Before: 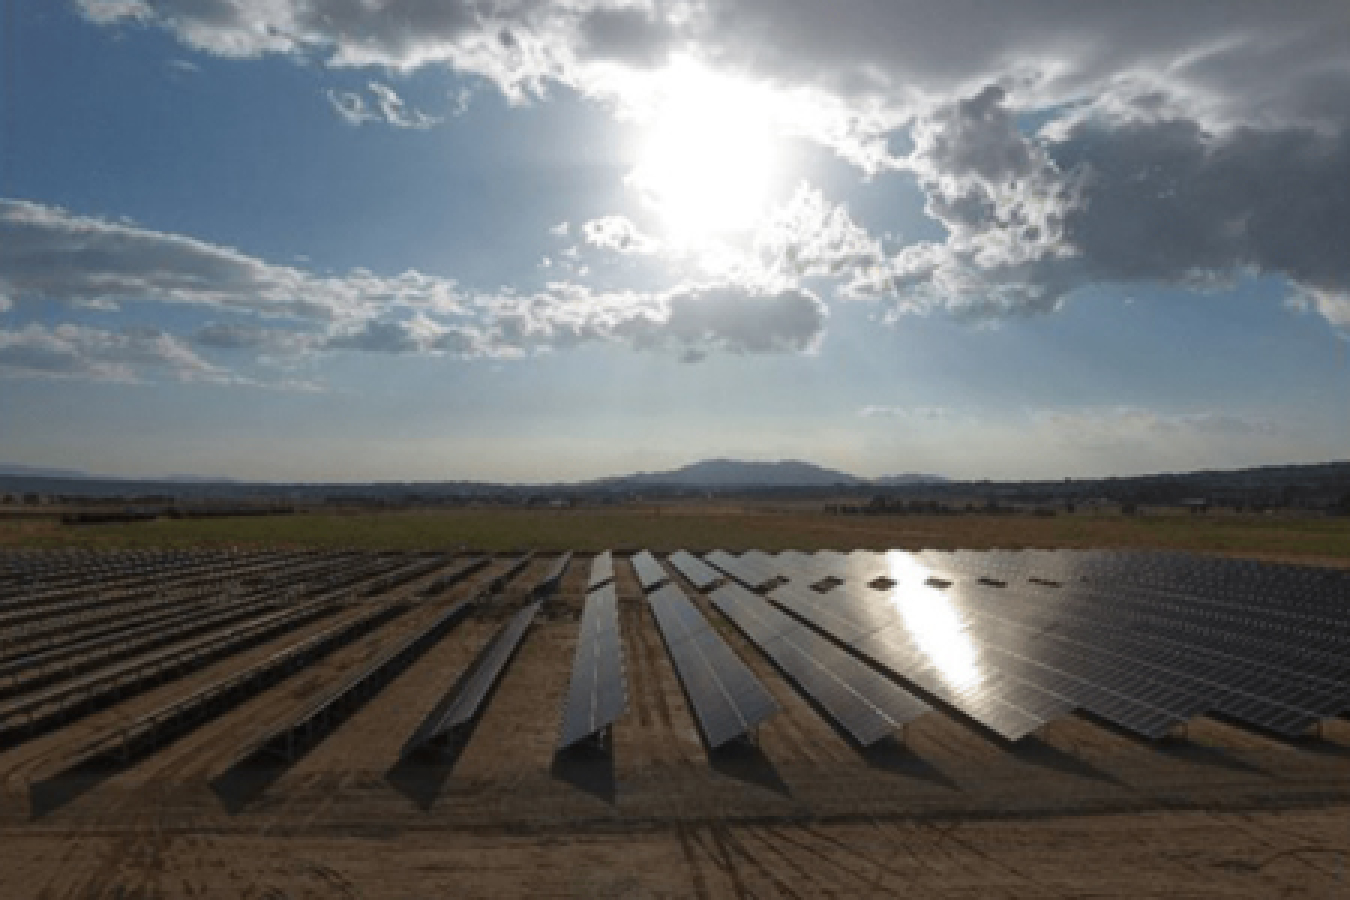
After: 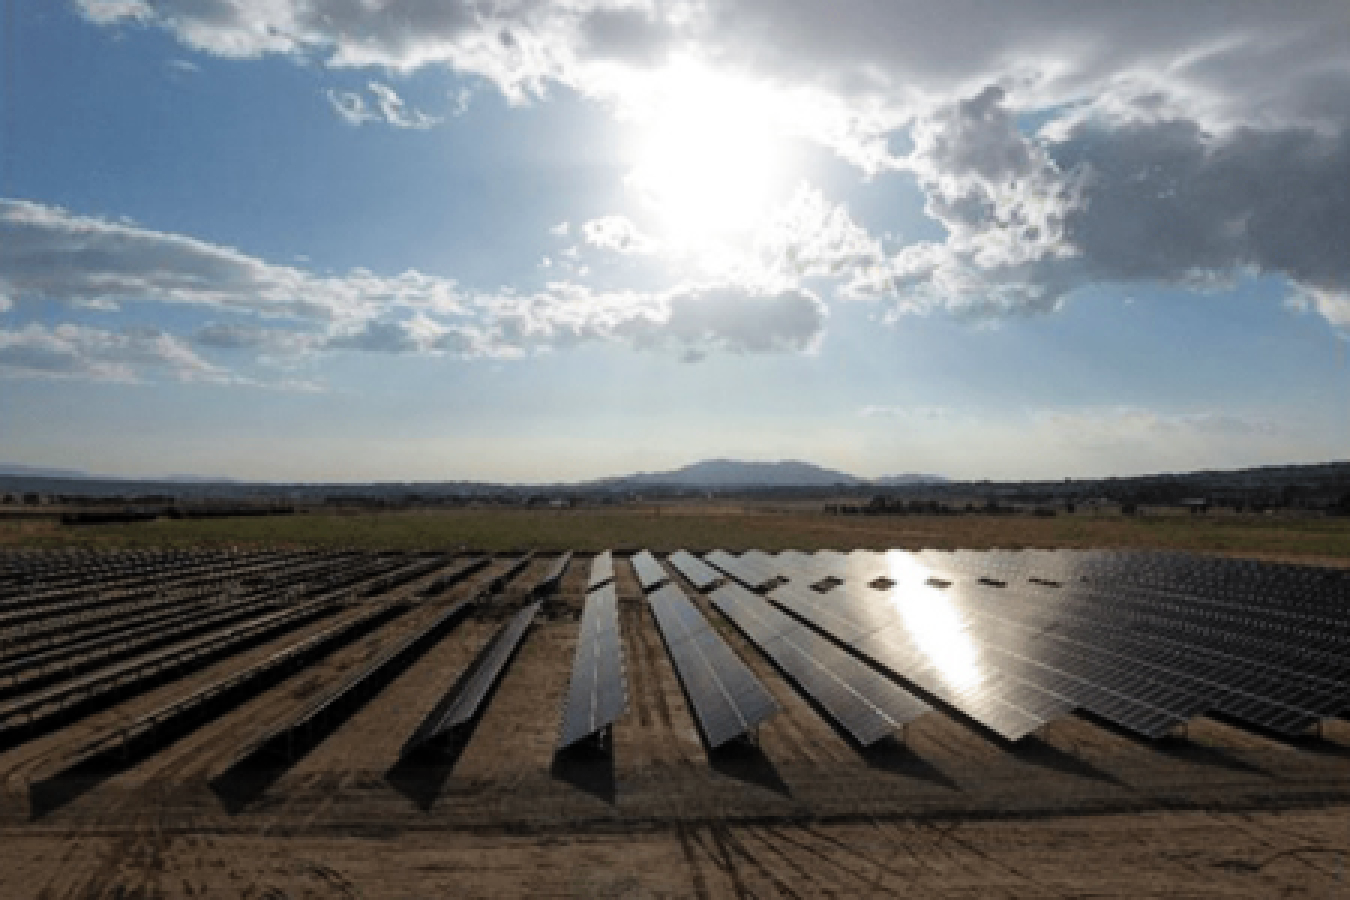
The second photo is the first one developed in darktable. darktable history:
filmic rgb: black relative exposure -7.28 EV, white relative exposure 5.08 EV, hardness 3.21, add noise in highlights 0, preserve chrominance max RGB, color science v3 (2019), use custom middle-gray values true, contrast in highlights soft
levels: mode automatic, black 0.014%, levels [0, 0.498, 0.996]
